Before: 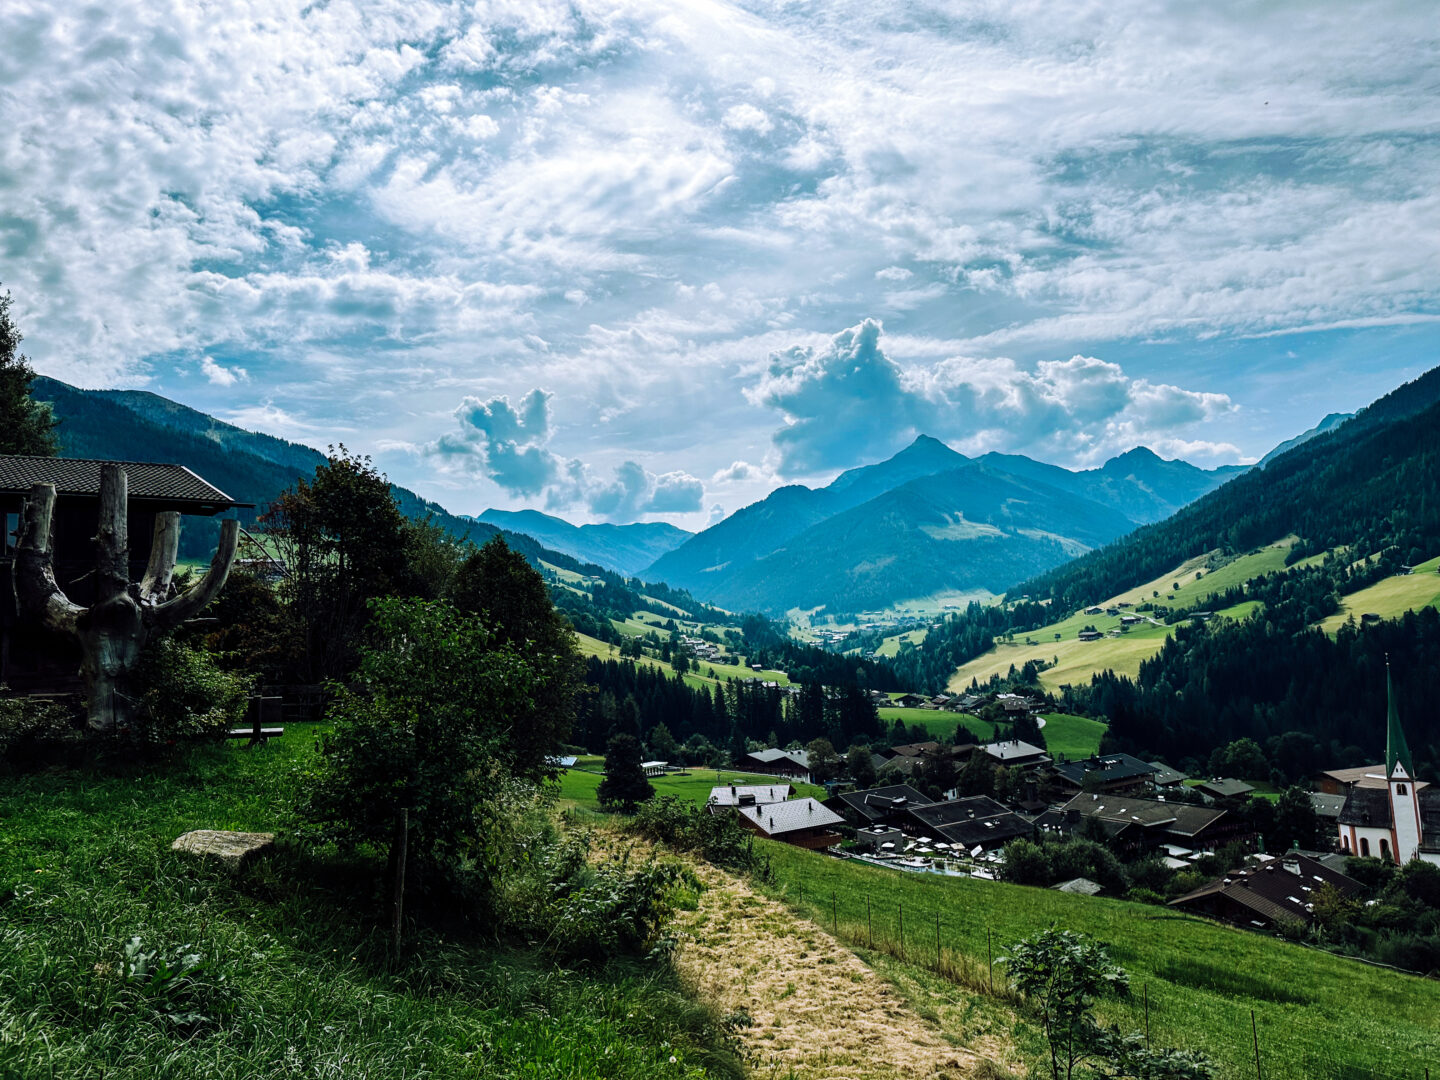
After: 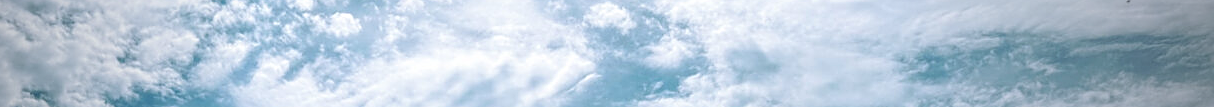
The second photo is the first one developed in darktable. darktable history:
sharpen: on, module defaults
vignetting: fall-off start 72.14%, fall-off radius 108.07%, brightness -0.713, saturation -0.488, center (-0.054, -0.359), width/height ratio 0.729
crop and rotate: left 9.644%, top 9.491%, right 6.021%, bottom 80.509%
